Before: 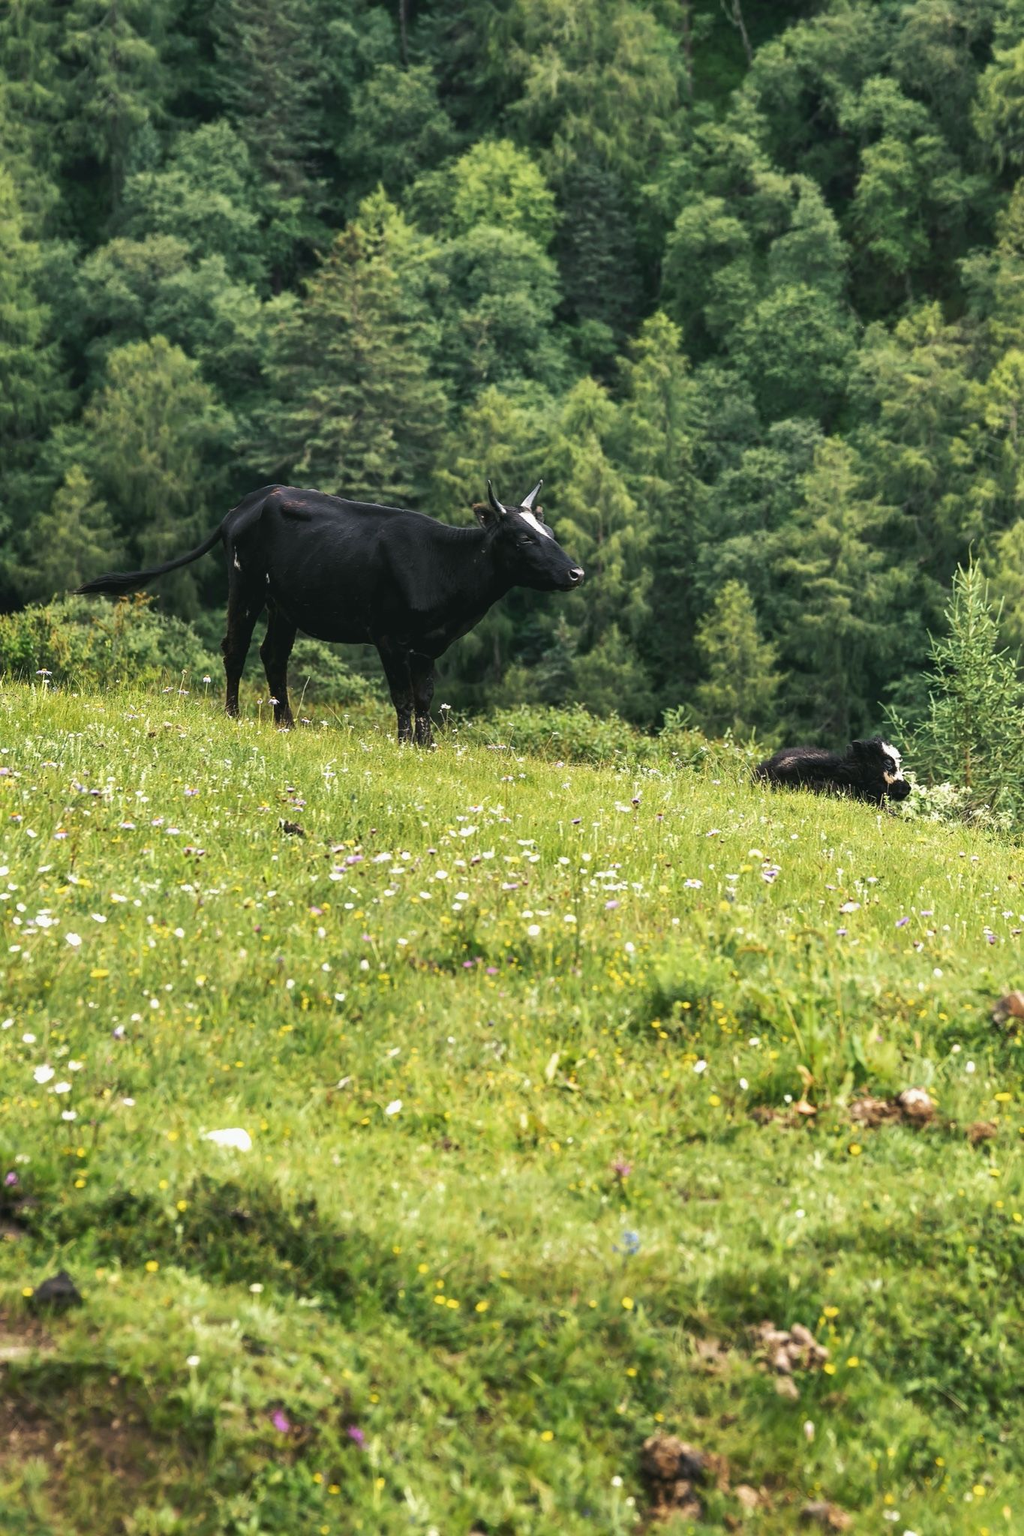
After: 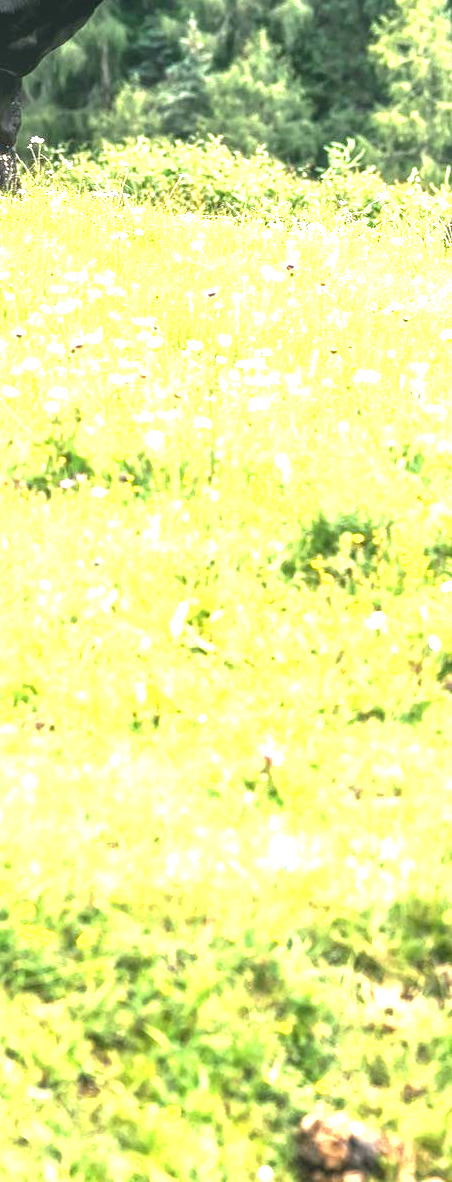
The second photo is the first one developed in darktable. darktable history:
local contrast: detail 130%
crop: left 40.878%, top 39.176%, right 25.993%, bottom 3.081%
exposure: black level correction 0.001, exposure 1.822 EV, compensate exposure bias true, compensate highlight preservation false
